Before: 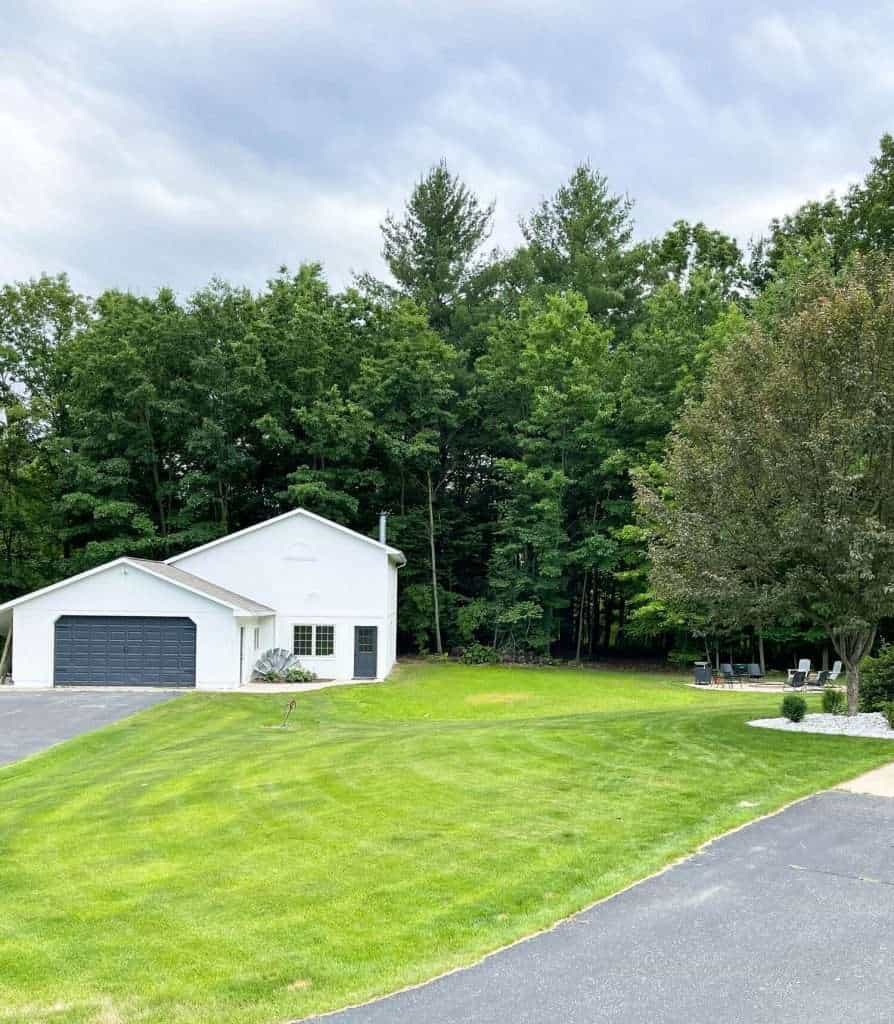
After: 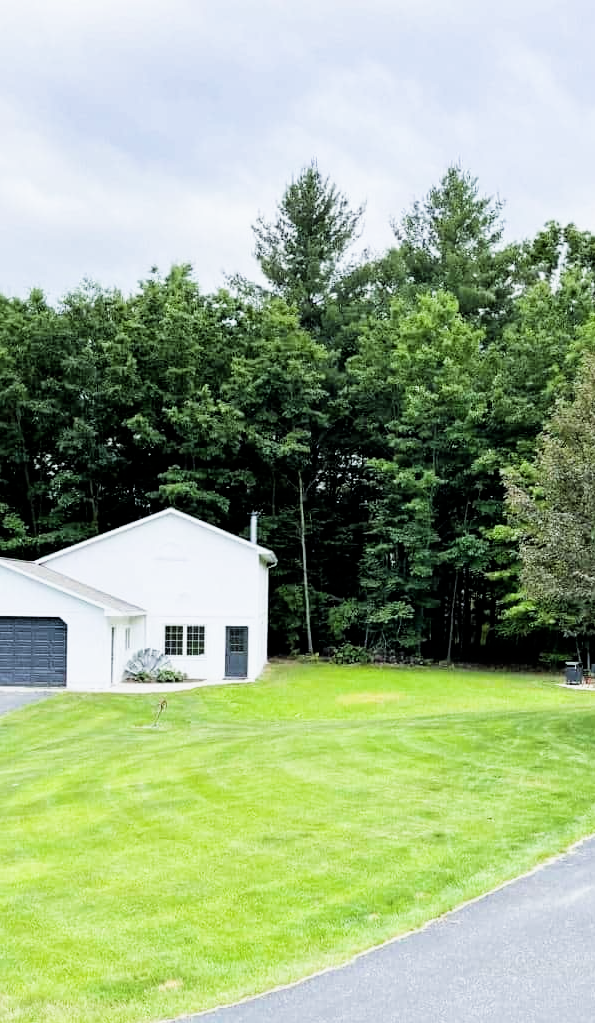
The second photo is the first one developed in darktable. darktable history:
white balance: red 0.98, blue 1.034
crop and rotate: left 14.436%, right 18.898%
filmic rgb: black relative exposure -5 EV, white relative exposure 3.5 EV, hardness 3.19, contrast 1.3, highlights saturation mix -50%
exposure: exposure 0.507 EV, compensate highlight preservation false
